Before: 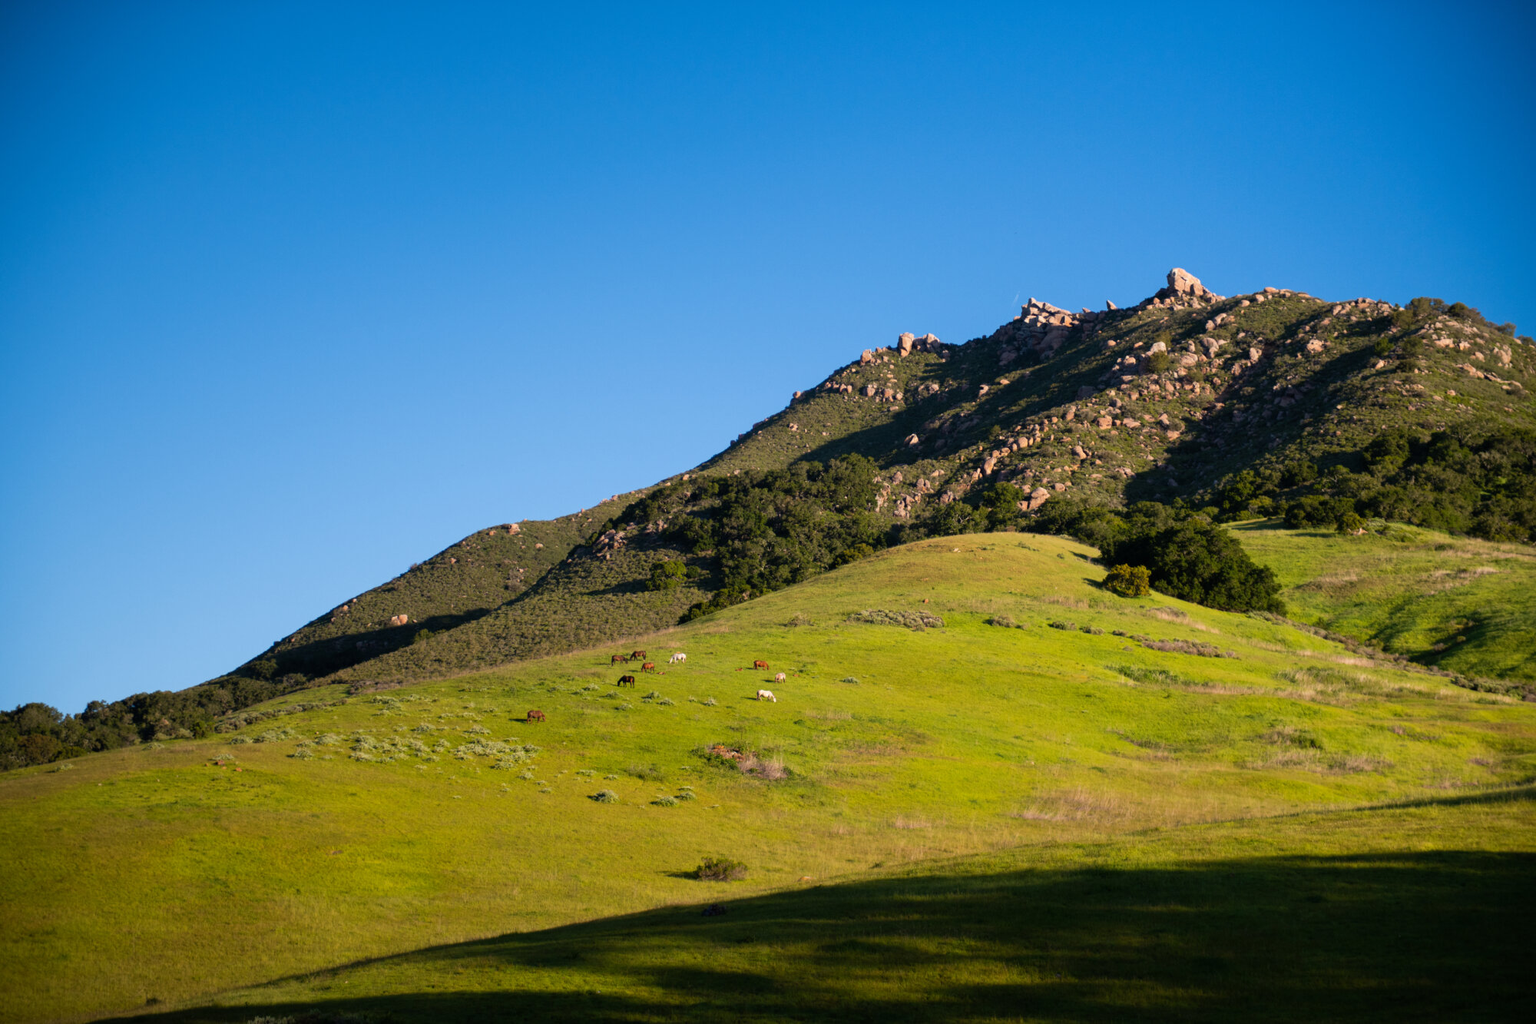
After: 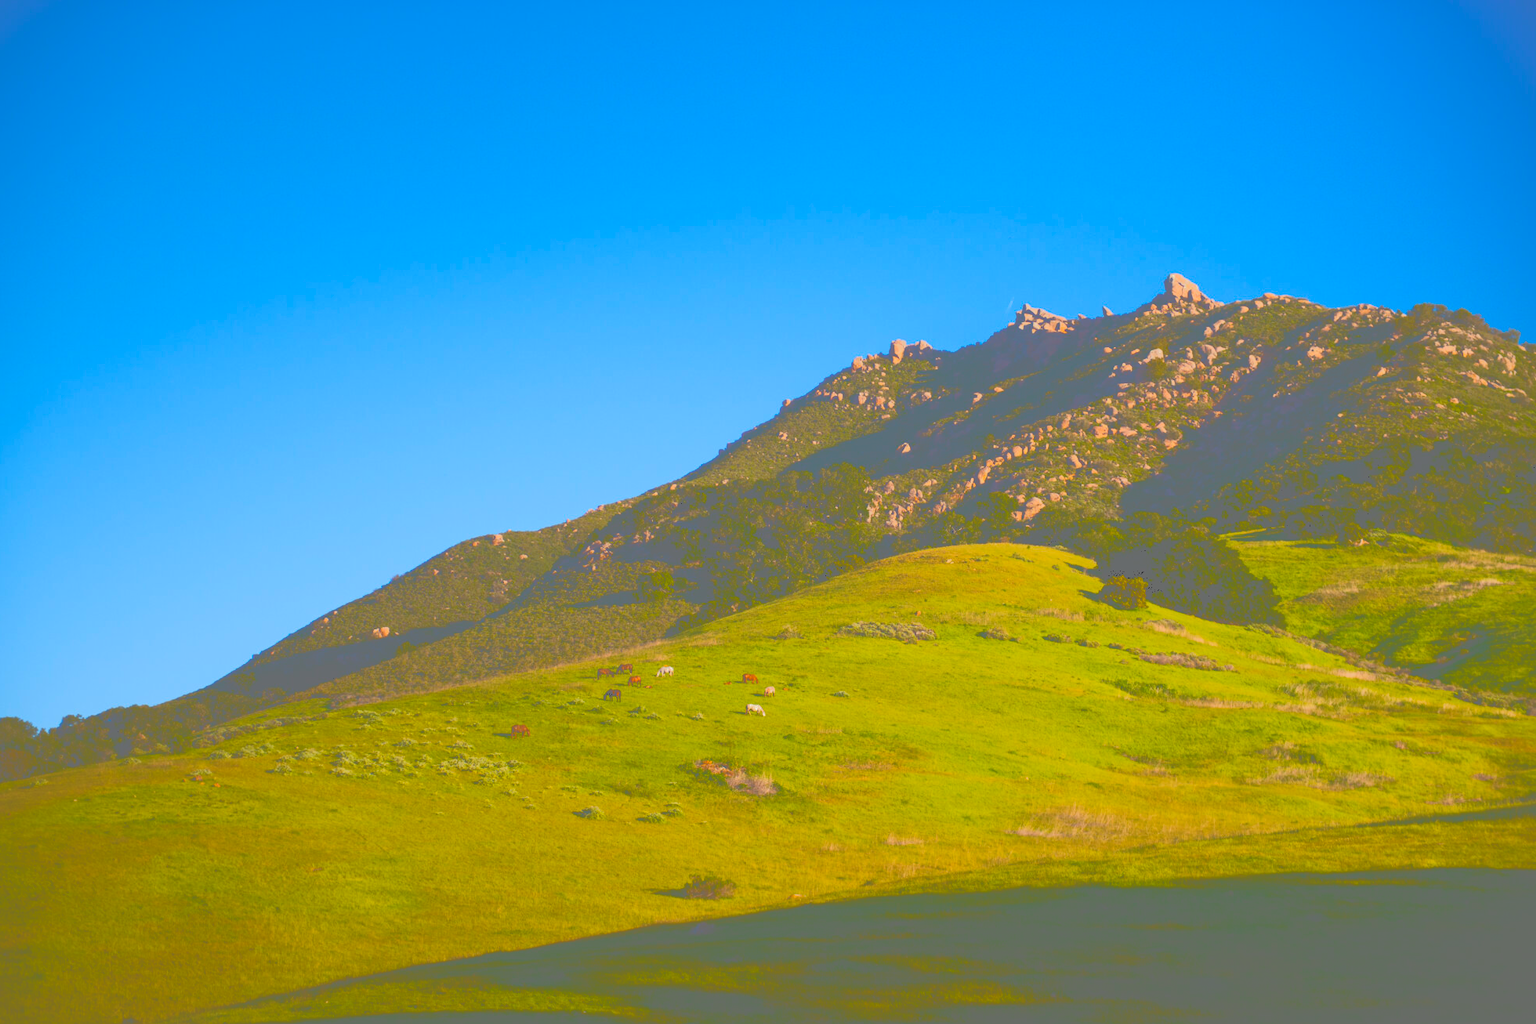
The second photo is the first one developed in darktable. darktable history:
color balance rgb: perceptual saturation grading › global saturation 25.313%, global vibrance 20%
crop: left 1.712%, right 0.271%, bottom 1.908%
tone curve: curves: ch0 [(0, 0) (0.003, 0.449) (0.011, 0.449) (0.025, 0.449) (0.044, 0.45) (0.069, 0.453) (0.1, 0.453) (0.136, 0.455) (0.177, 0.458) (0.224, 0.462) (0.277, 0.47) (0.335, 0.491) (0.399, 0.522) (0.468, 0.561) (0.543, 0.619) (0.623, 0.69) (0.709, 0.756) (0.801, 0.802) (0.898, 0.825) (1, 1)], color space Lab, independent channels, preserve colors none
